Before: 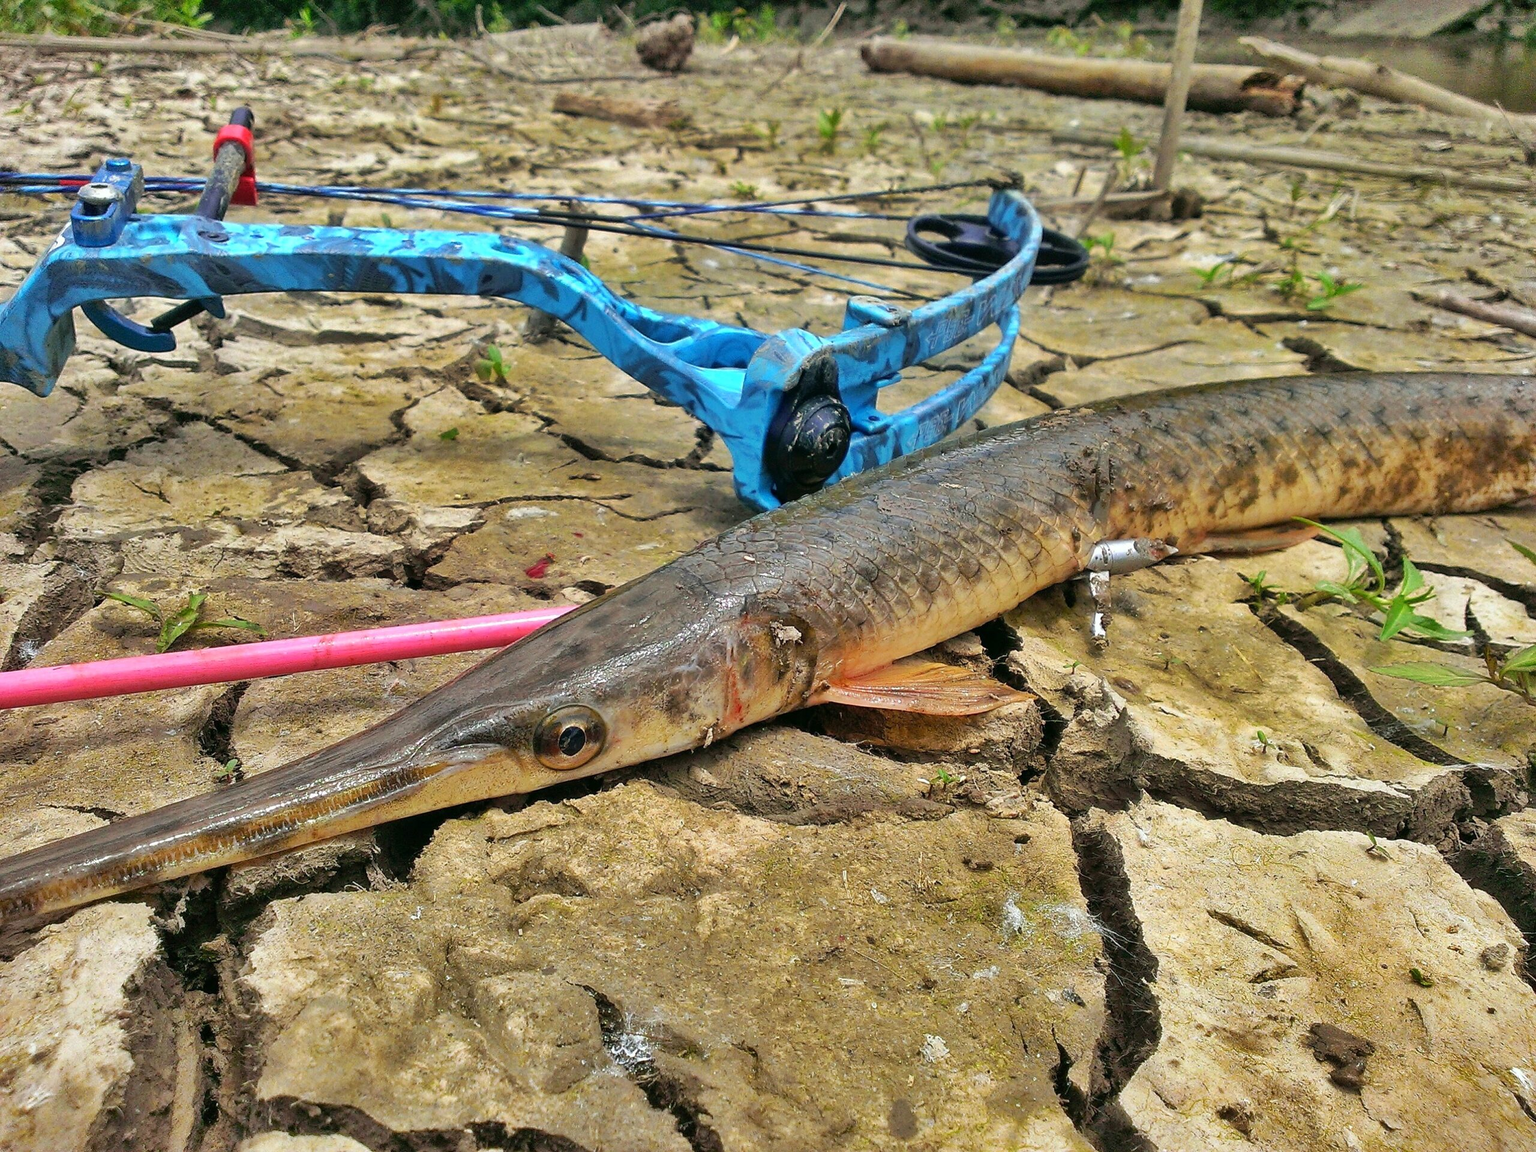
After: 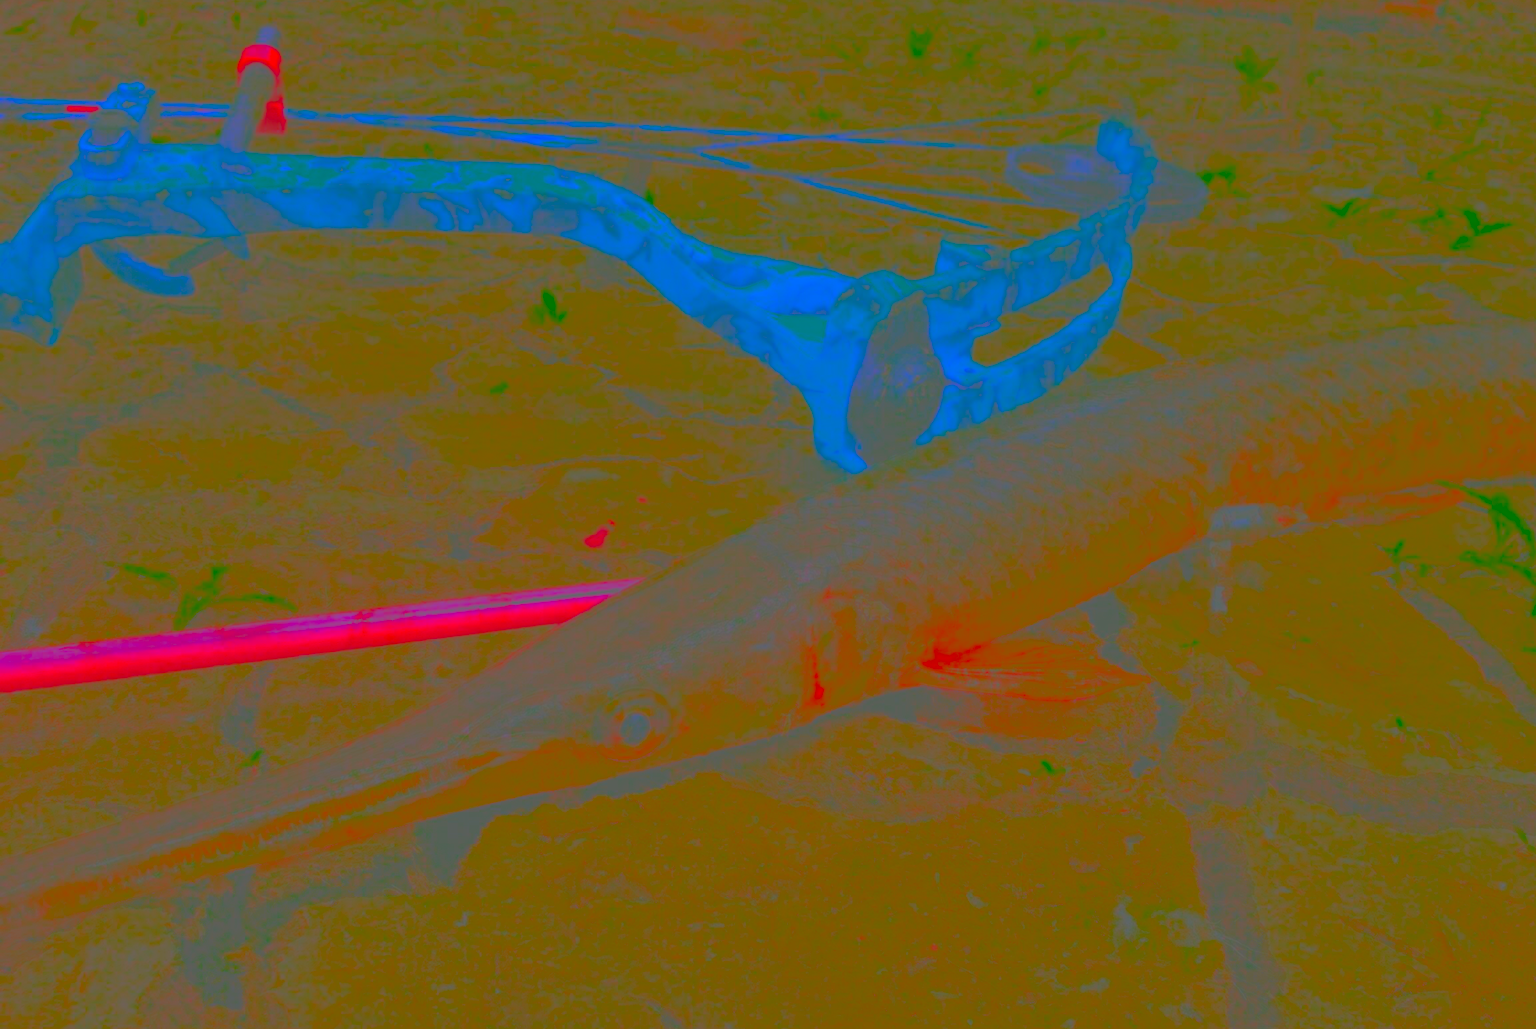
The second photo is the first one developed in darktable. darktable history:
shadows and highlights: low approximation 0.01, soften with gaussian
contrast brightness saturation: contrast -0.972, brightness -0.173, saturation 0.766
crop: top 7.395%, right 9.85%, bottom 12.078%
